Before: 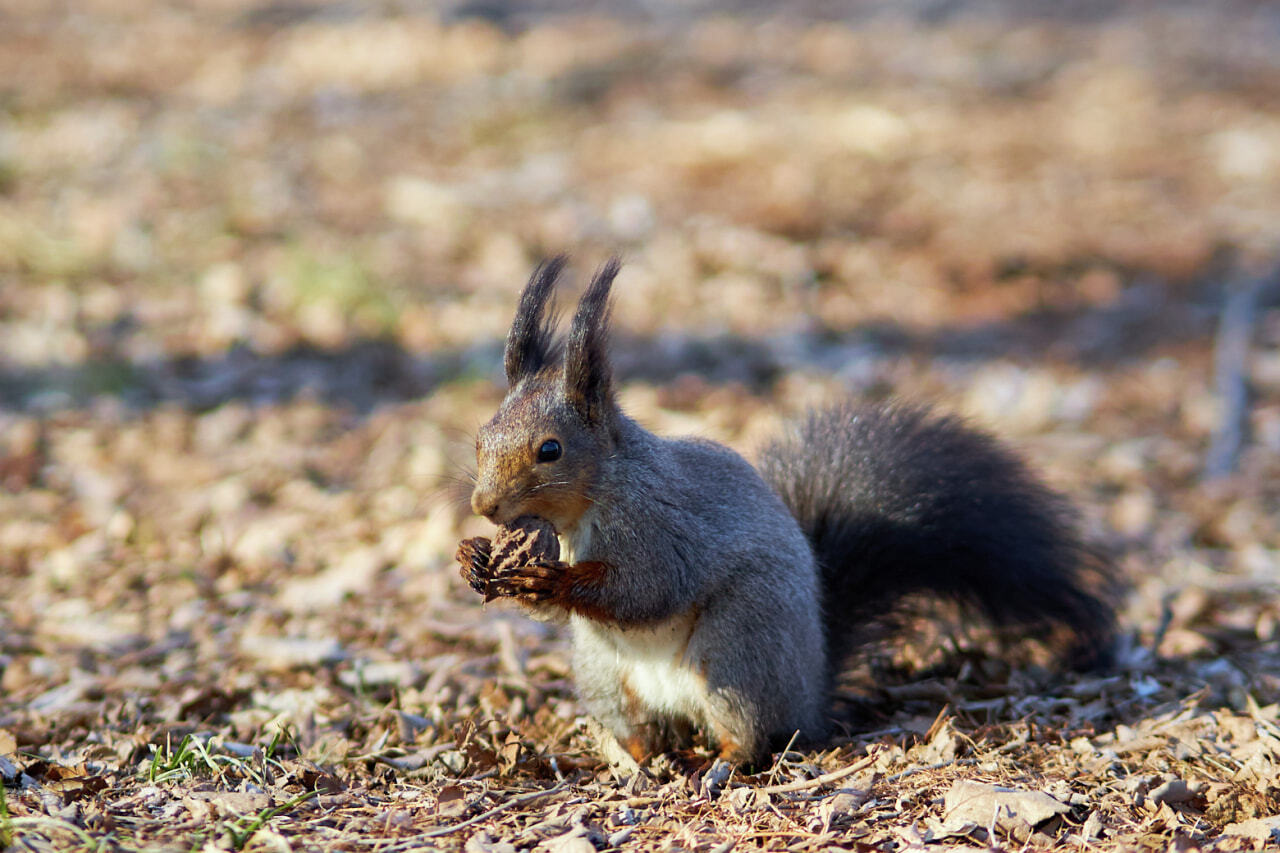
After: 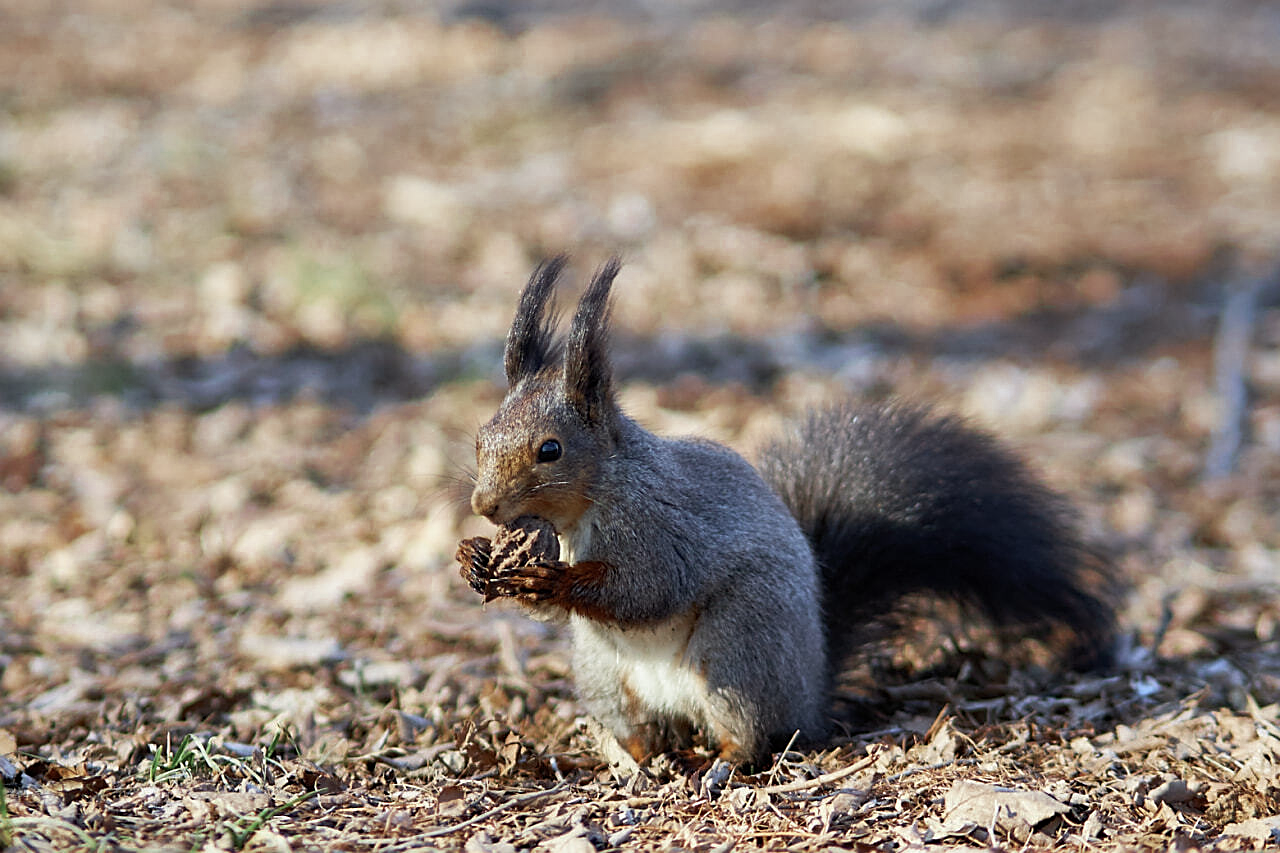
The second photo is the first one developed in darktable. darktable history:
color zones: curves: ch0 [(0, 0.5) (0.125, 0.4) (0.25, 0.5) (0.375, 0.4) (0.5, 0.4) (0.625, 0.6) (0.75, 0.6) (0.875, 0.5)]; ch1 [(0, 0.35) (0.125, 0.45) (0.25, 0.35) (0.375, 0.35) (0.5, 0.35) (0.625, 0.35) (0.75, 0.45) (0.875, 0.35)]; ch2 [(0, 0.6) (0.125, 0.5) (0.25, 0.5) (0.375, 0.6) (0.5, 0.6) (0.625, 0.5) (0.75, 0.5) (0.875, 0.5)]
sharpen: on, module defaults
rotate and perspective: crop left 0, crop top 0
